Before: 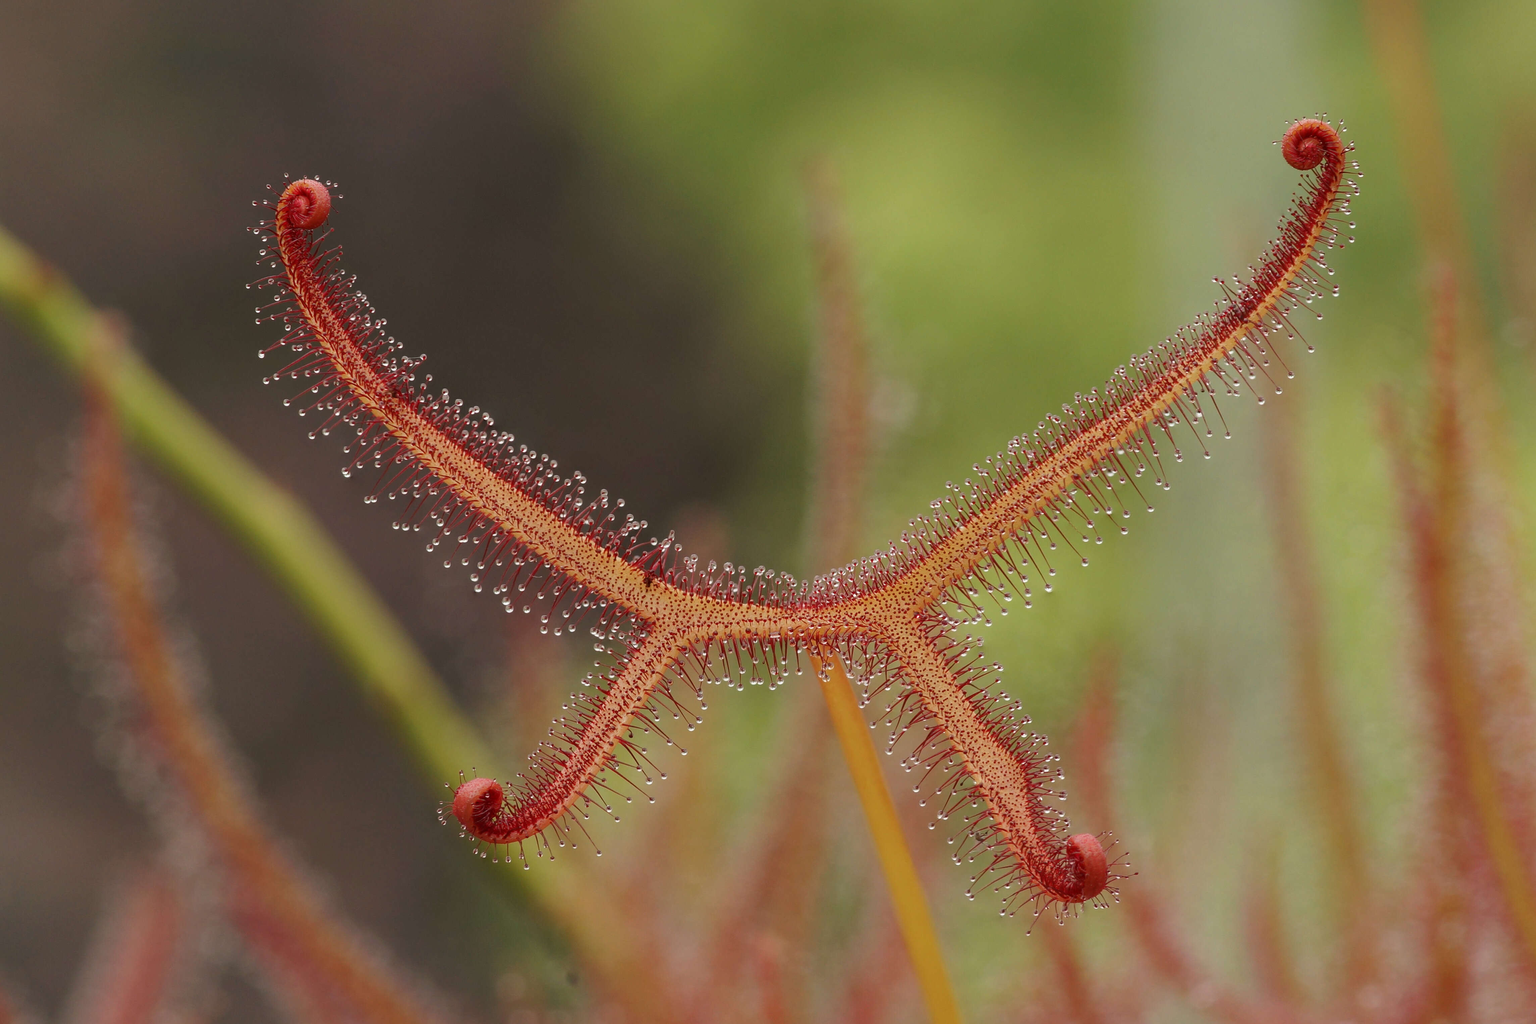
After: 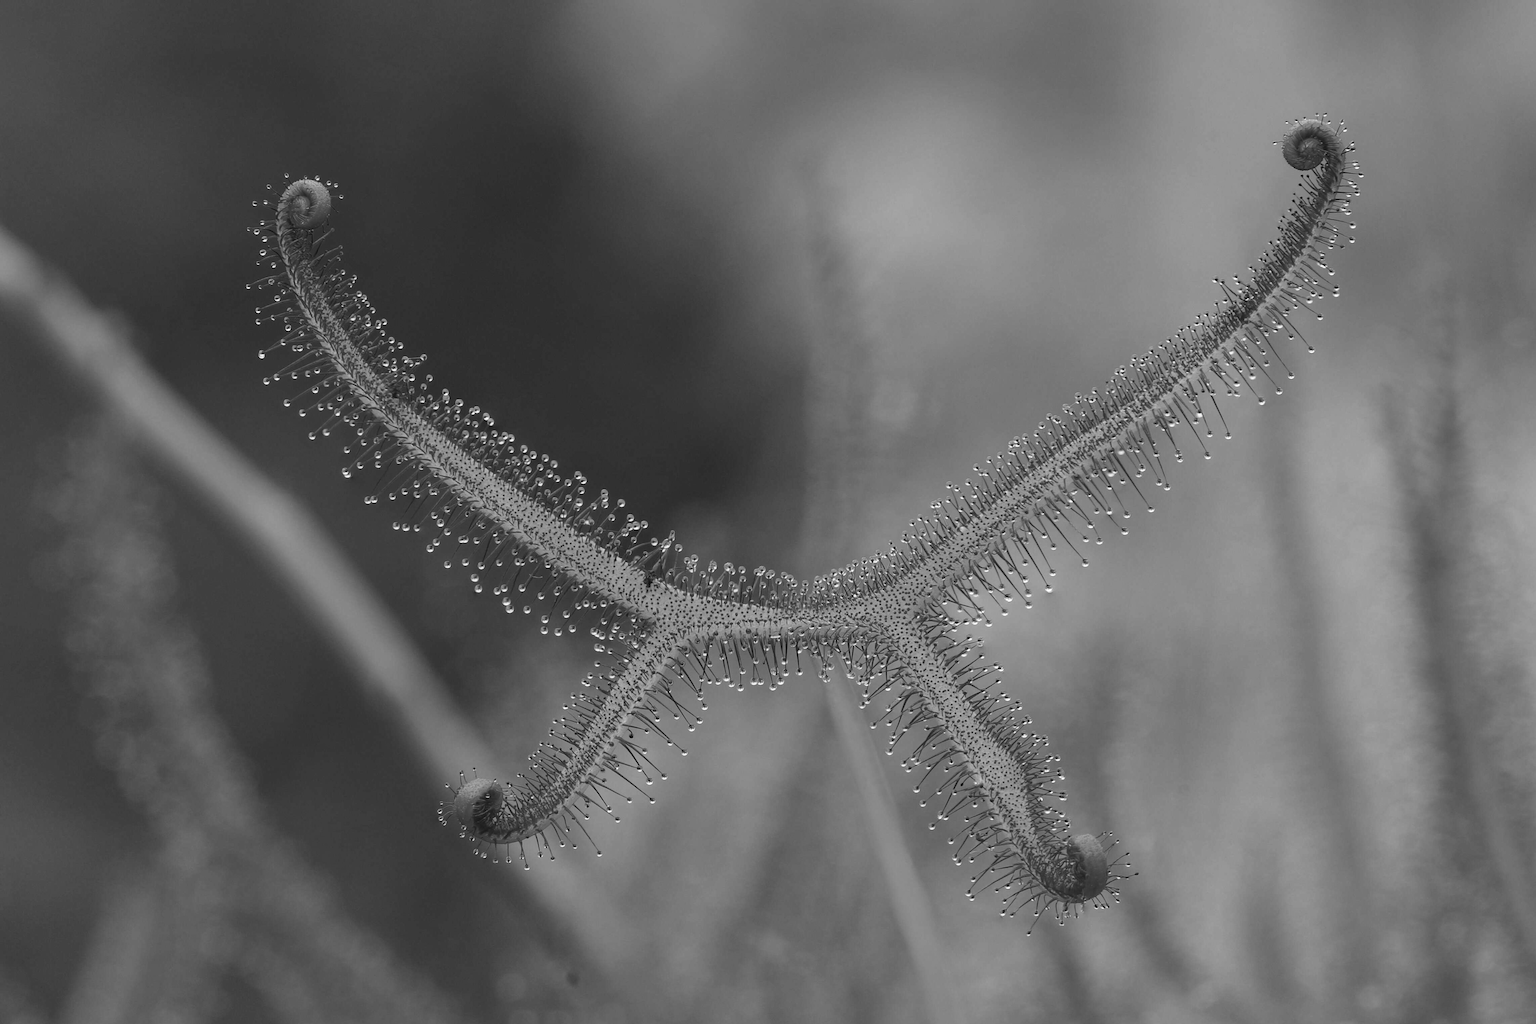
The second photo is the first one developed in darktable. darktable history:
haze removal: compatibility mode true, adaptive false
monochrome: a -35.87, b 49.73, size 1.7
